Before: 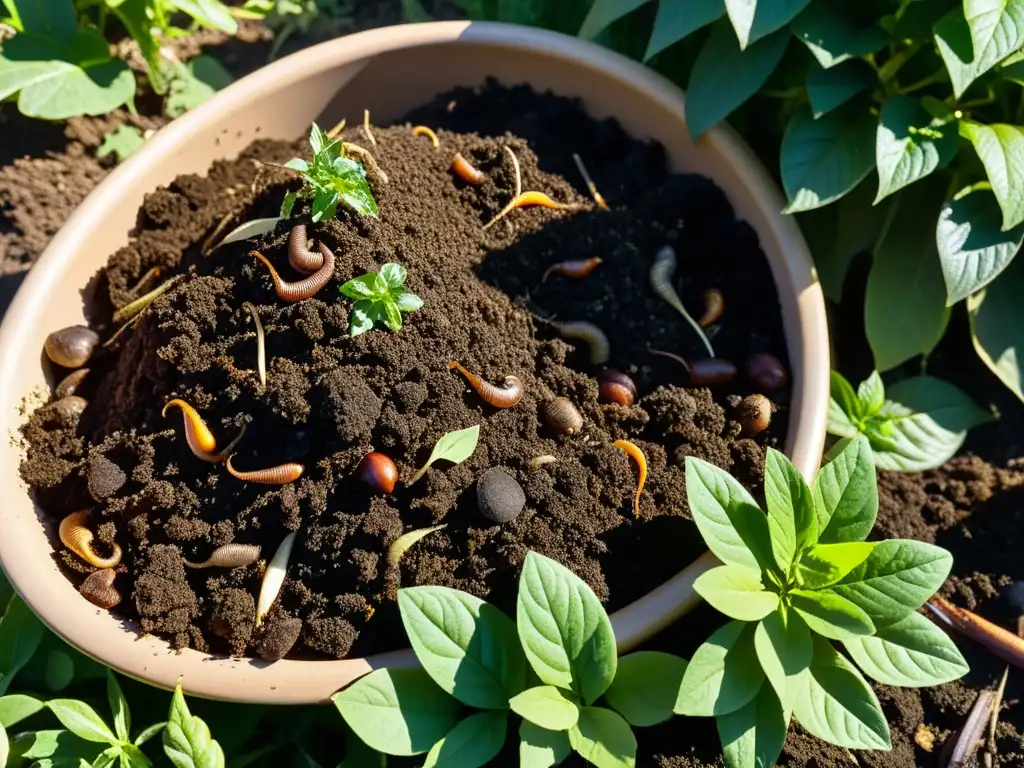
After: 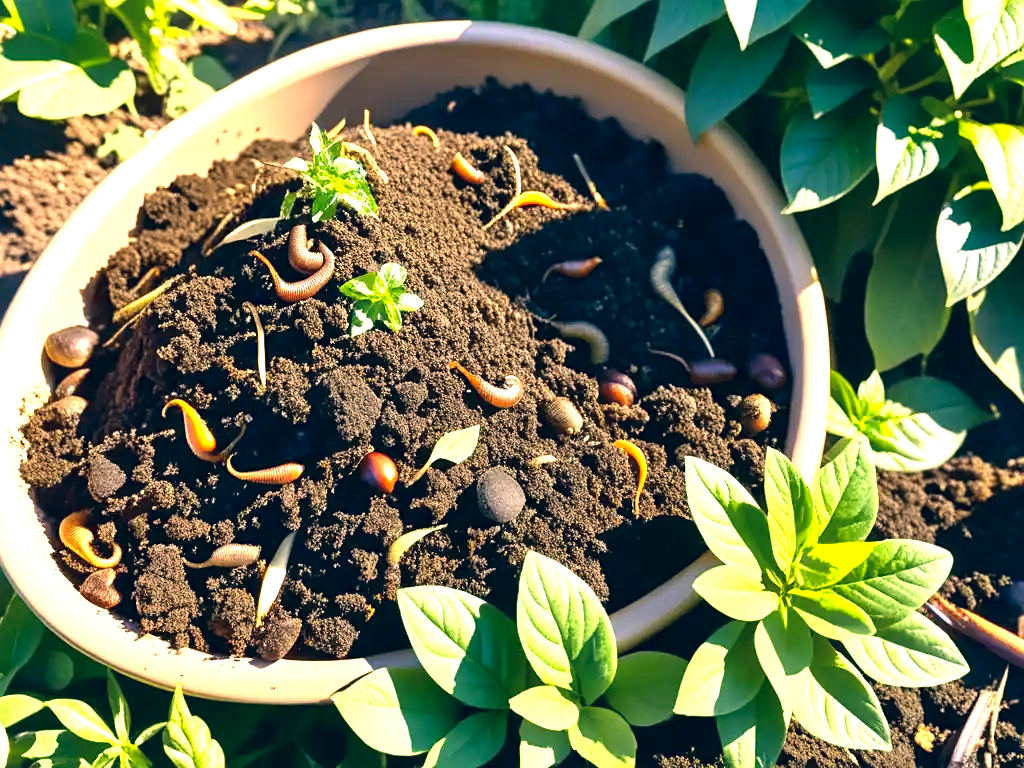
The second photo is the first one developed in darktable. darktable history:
exposure: black level correction 0, exposure 1.199 EV, compensate highlight preservation false
sharpen: amount 0.201
color correction: highlights a* 10.34, highlights b* 14.08, shadows a* -9.9, shadows b* -15.06
